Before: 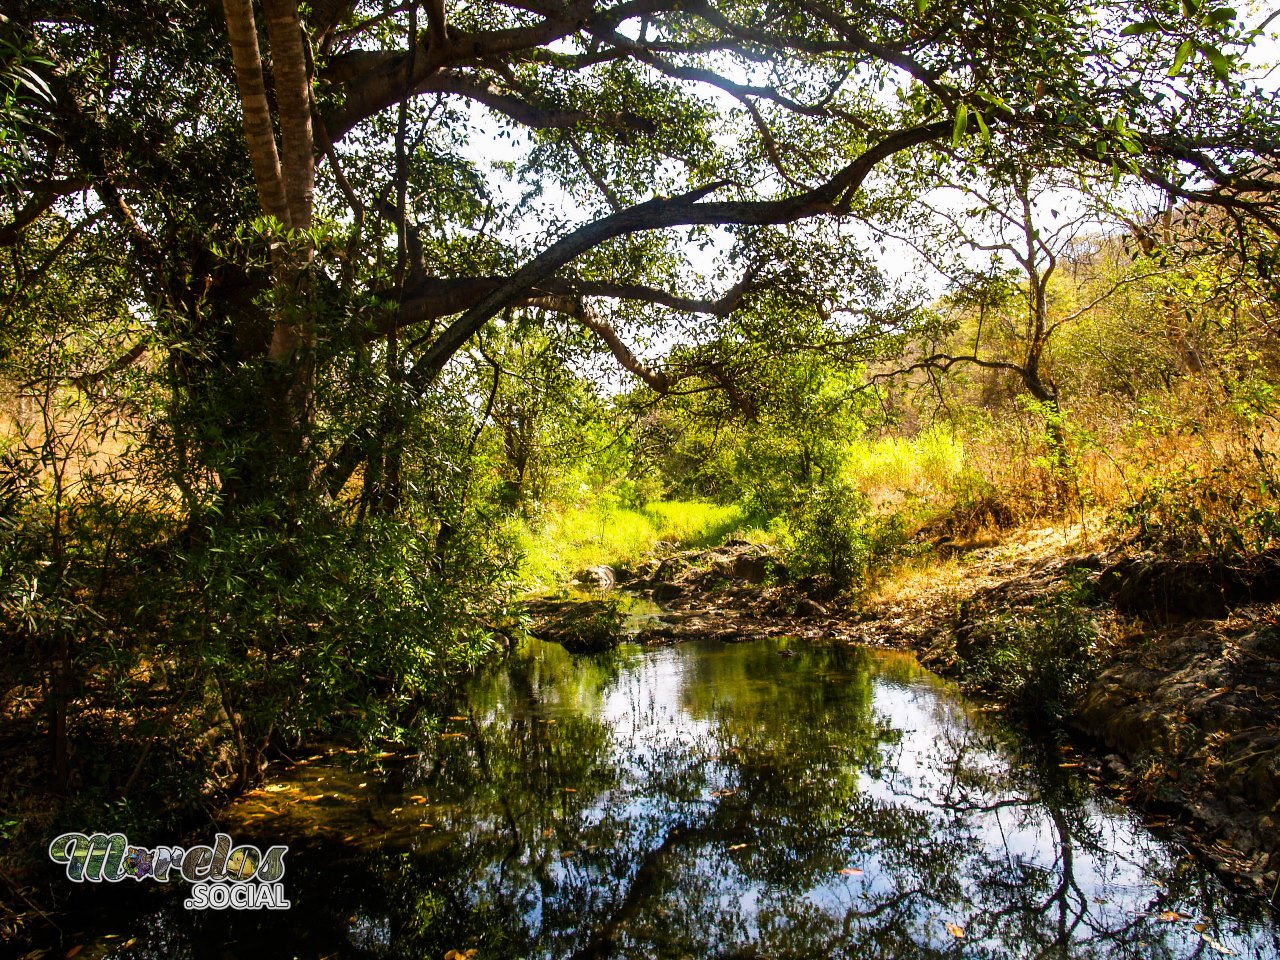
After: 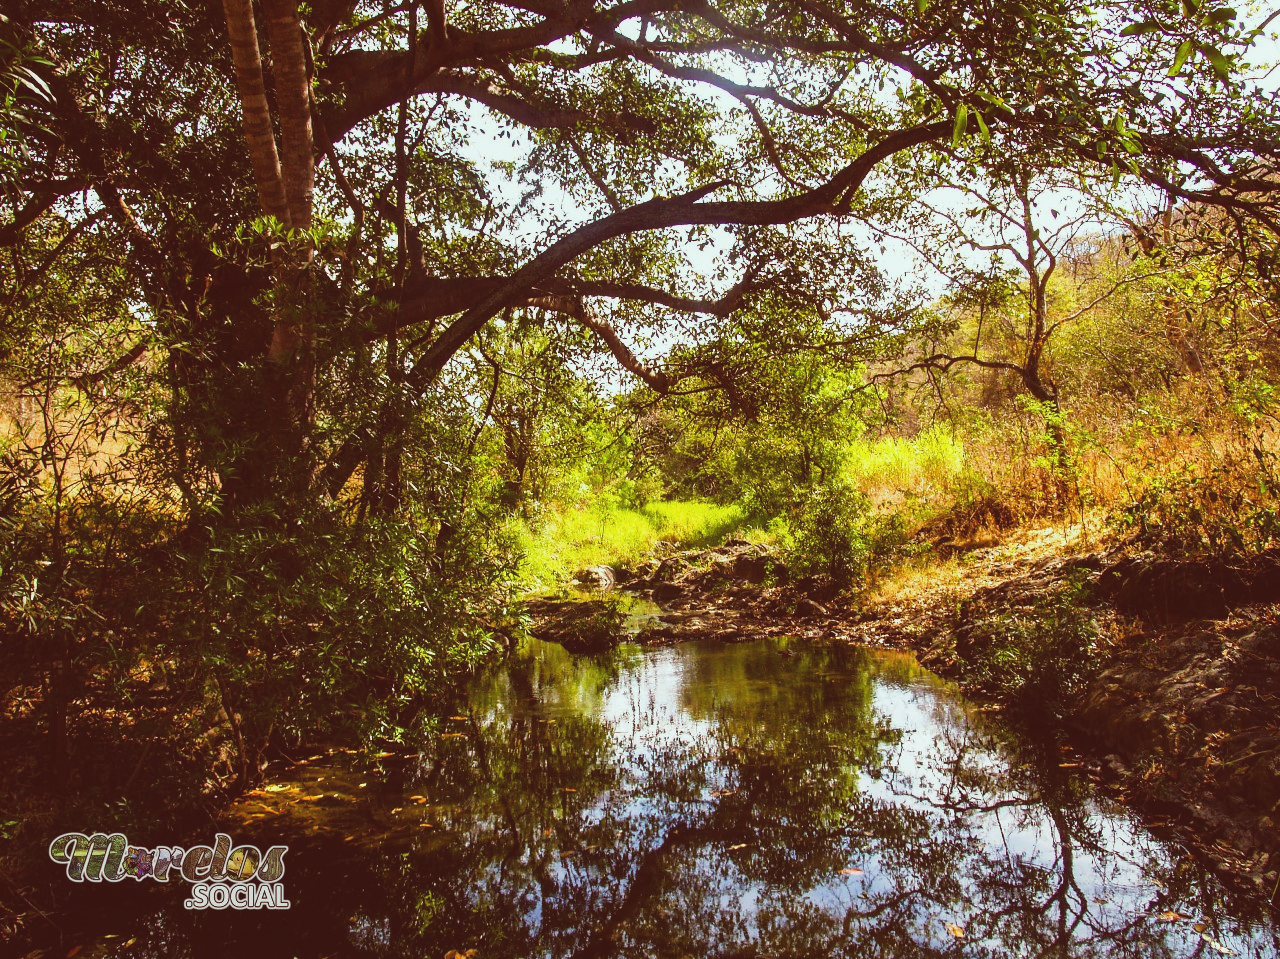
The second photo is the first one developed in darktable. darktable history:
color correction: highlights a* -7.09, highlights b* -0.187, shadows a* 20.83, shadows b* 12.46
exposure: black level correction -0.015, exposure -0.127 EV, compensate highlight preservation false
crop: bottom 0.066%
